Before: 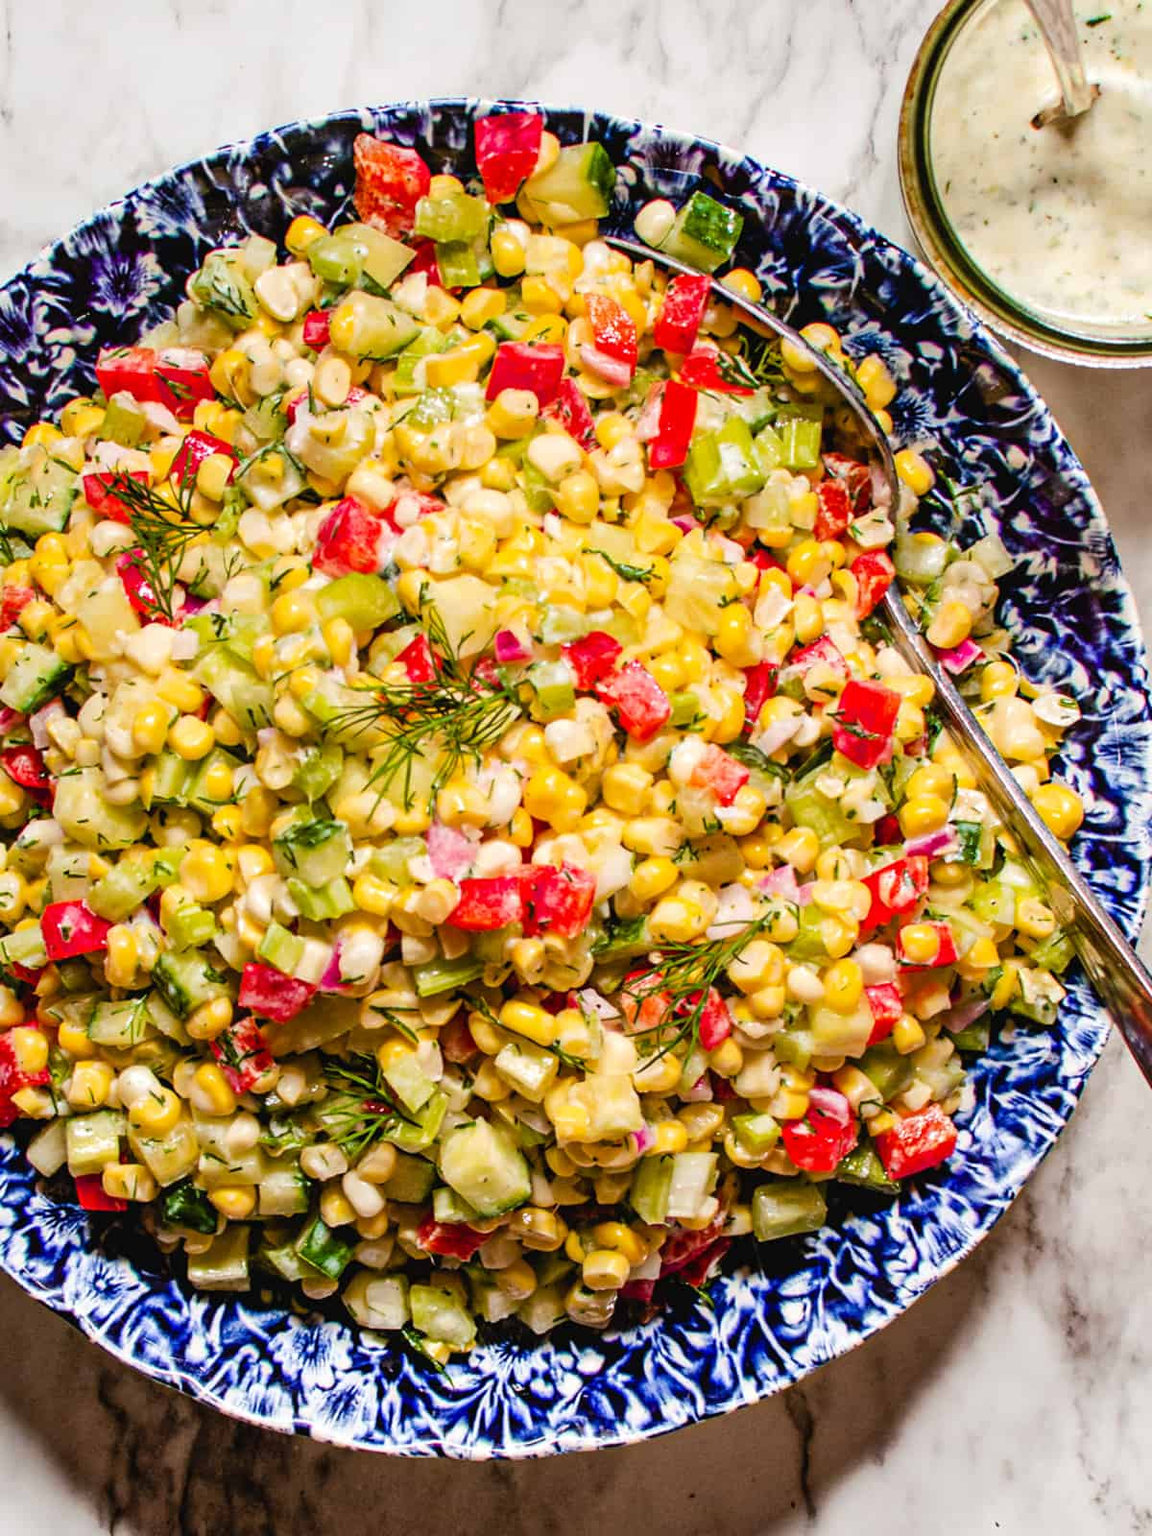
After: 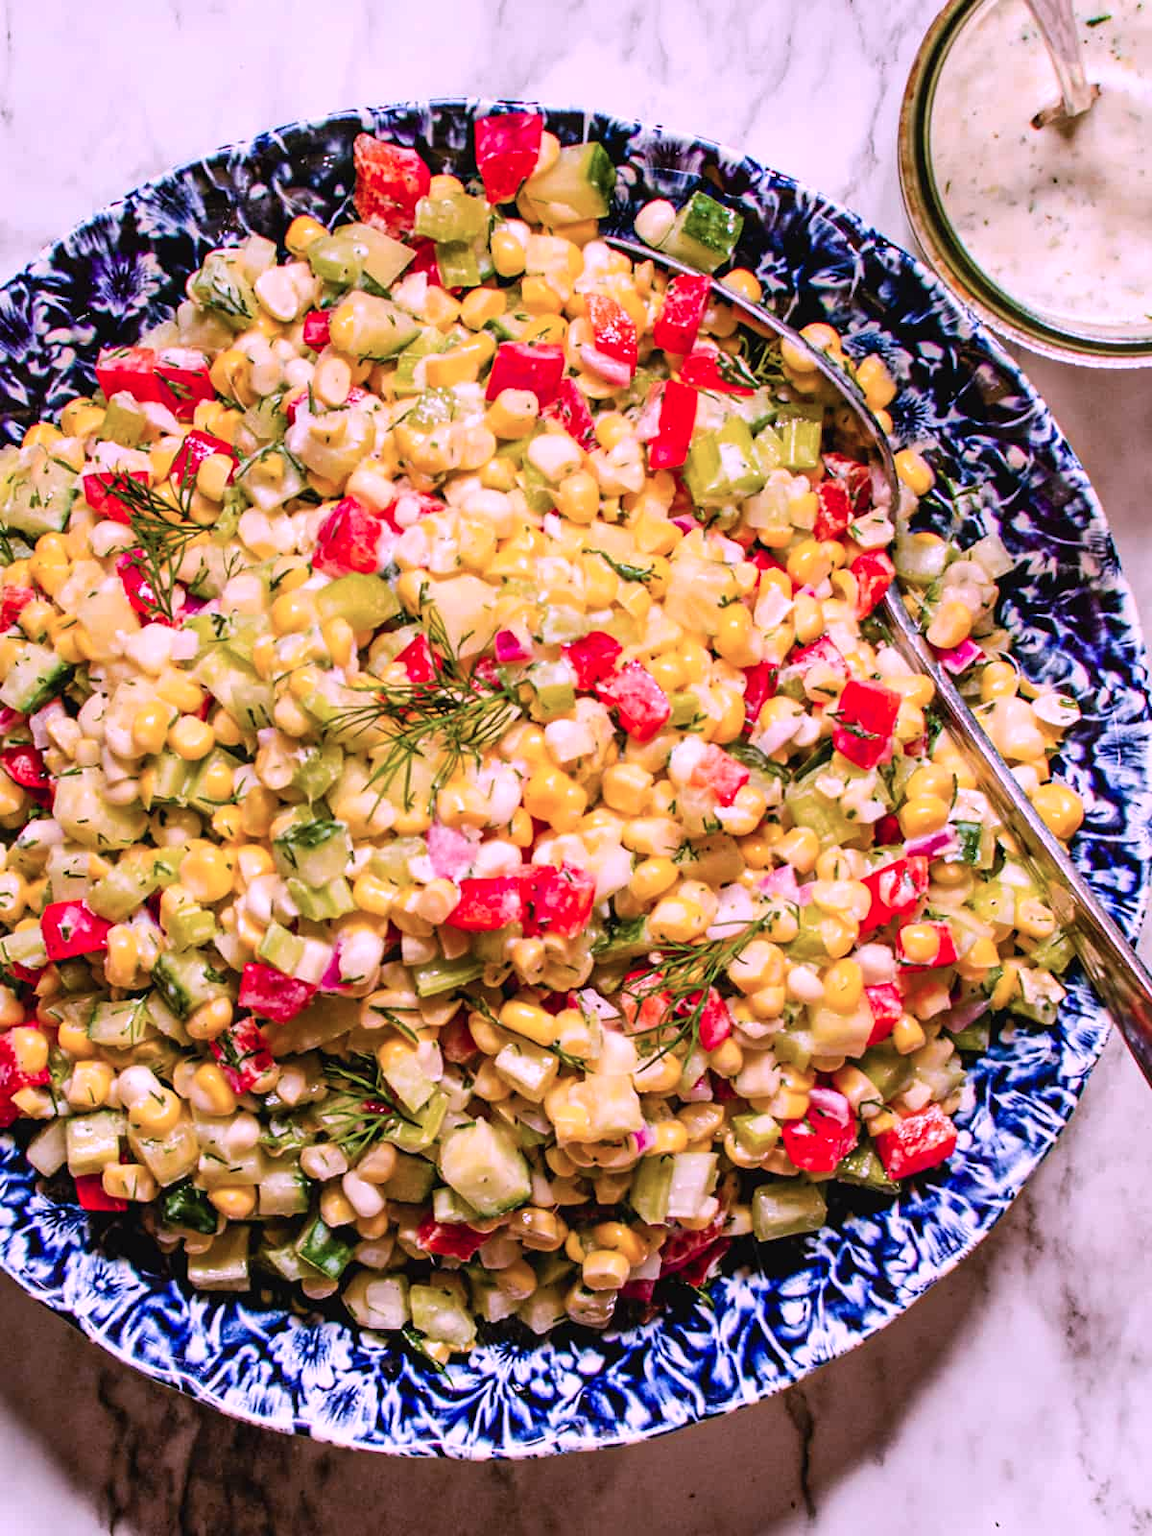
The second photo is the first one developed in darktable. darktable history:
color correction: highlights a* 15.82, highlights b* -20.17
